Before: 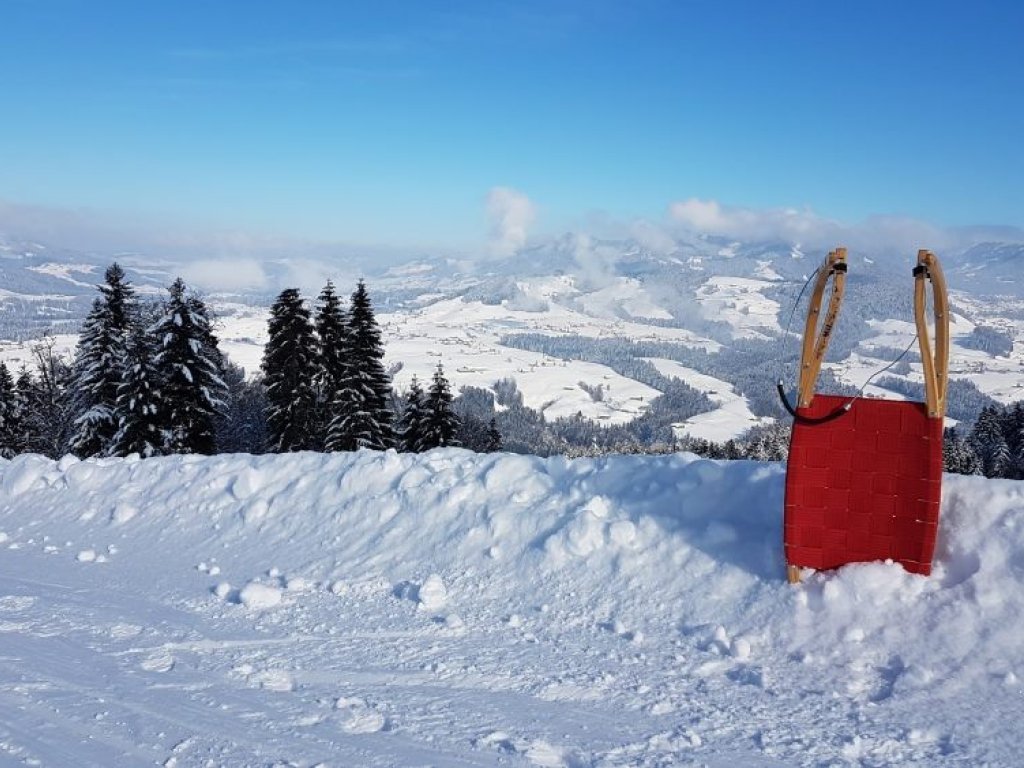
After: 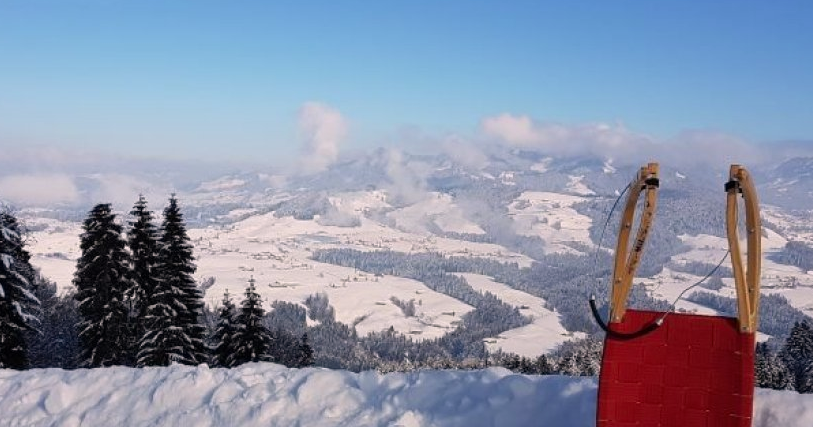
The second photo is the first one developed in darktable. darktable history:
crop: left 18.38%, top 11.092%, right 2.134%, bottom 33.217%
graduated density: rotation -180°, offset 24.95
color correction: highlights a* 7.34, highlights b* 4.37
